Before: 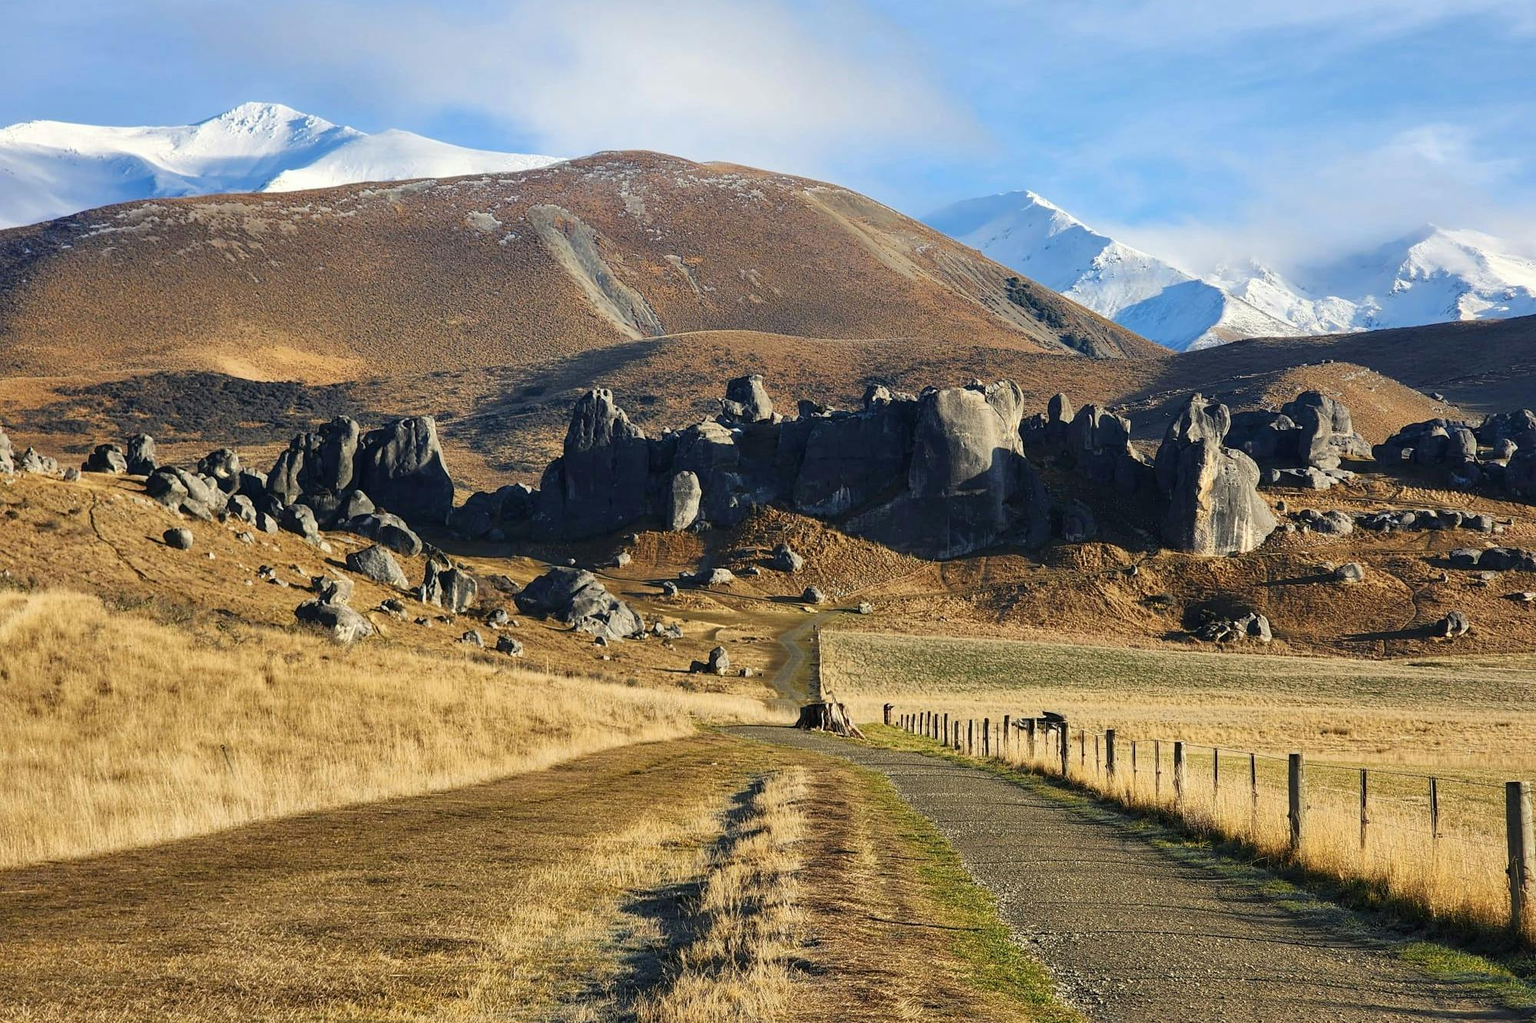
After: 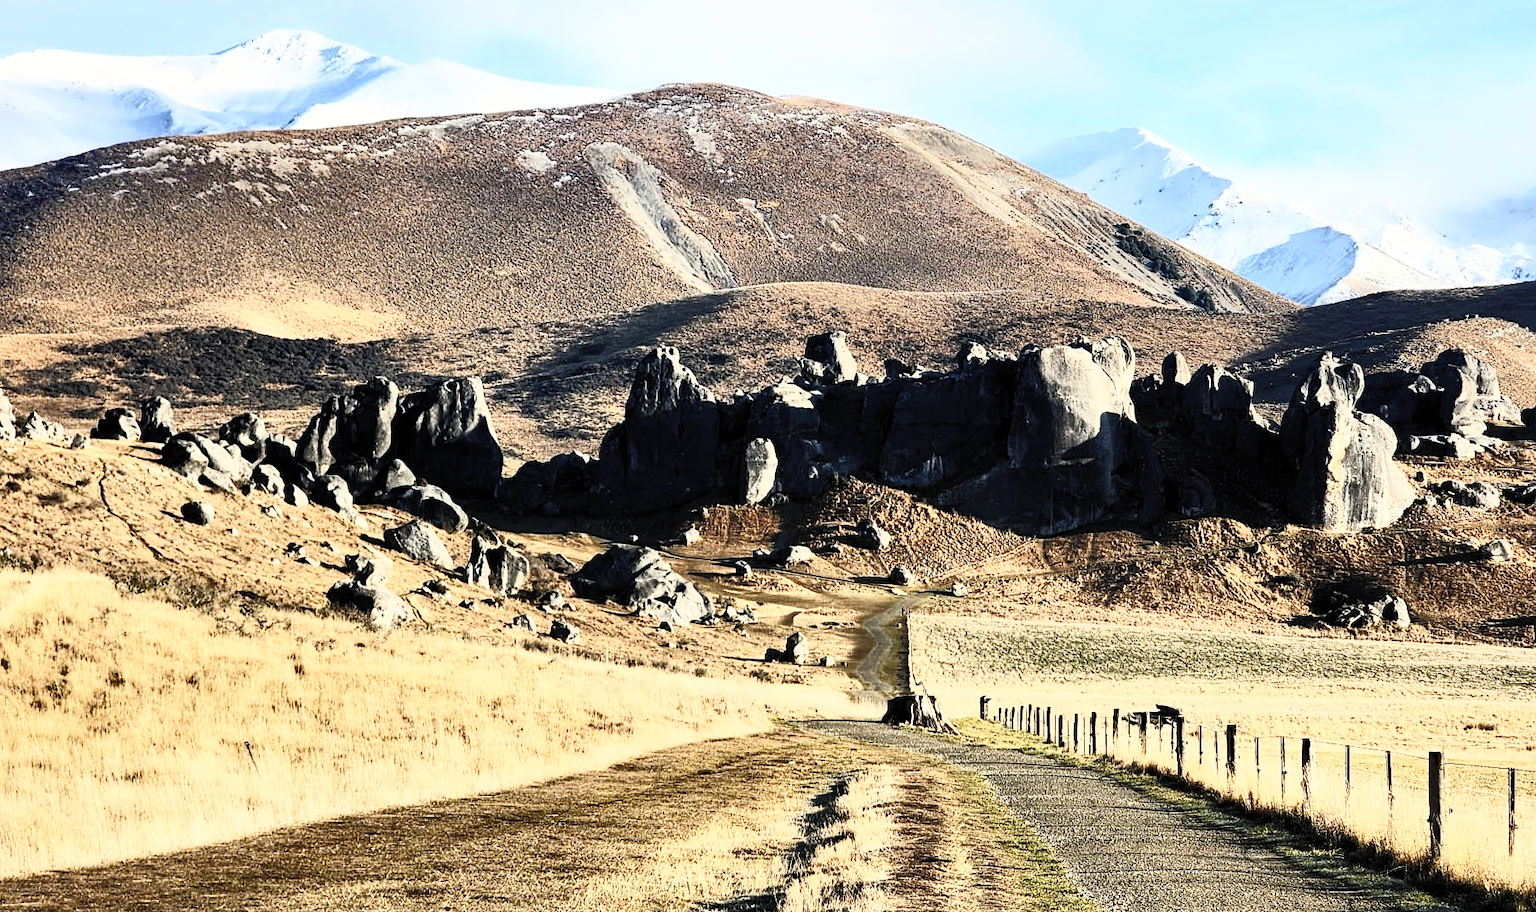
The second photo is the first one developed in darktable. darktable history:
crop: top 7.479%, right 9.795%, bottom 12.022%
shadows and highlights: shadows 33.21, highlights -45.84, compress 49.54%, soften with gaussian
filmic rgb: black relative exposure -6.33 EV, white relative exposure 2.79 EV, target black luminance 0%, hardness 4.64, latitude 68.32%, contrast 1.288, shadows ↔ highlights balance -3.26%, add noise in highlights 0.002, preserve chrominance no, color science v3 (2019), use custom middle-gray values true, contrast in highlights soft
contrast brightness saturation: contrast 0.571, brightness 0.577, saturation -0.33
